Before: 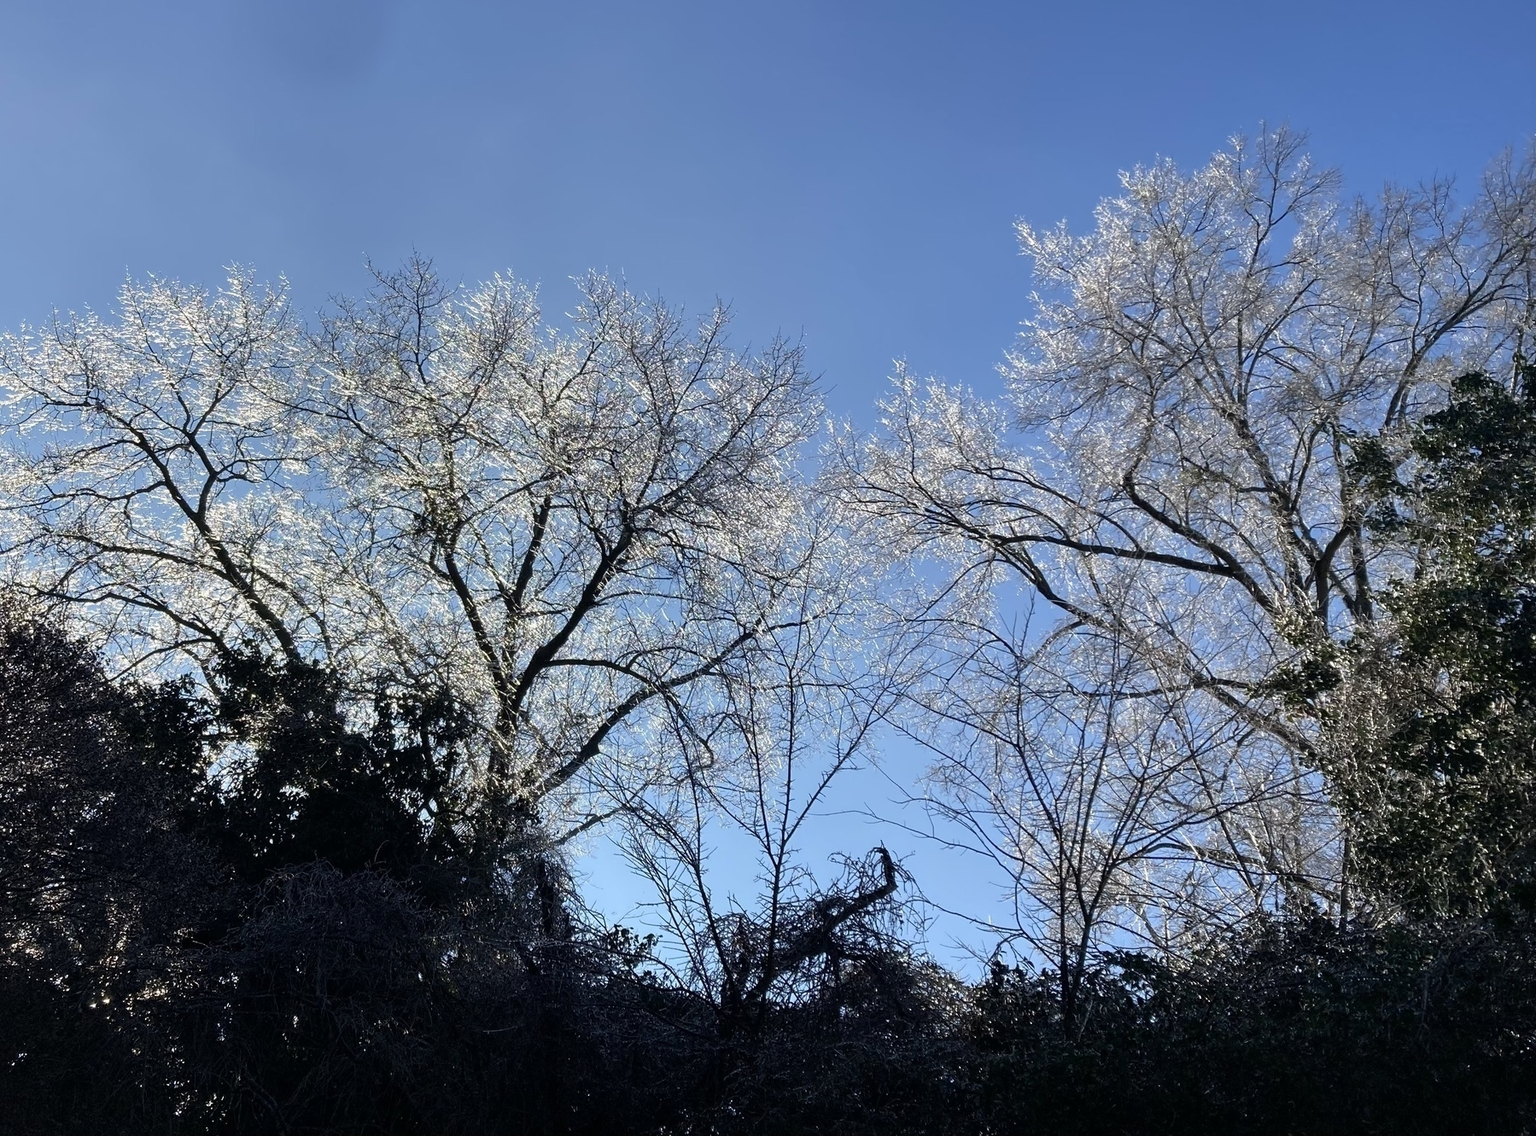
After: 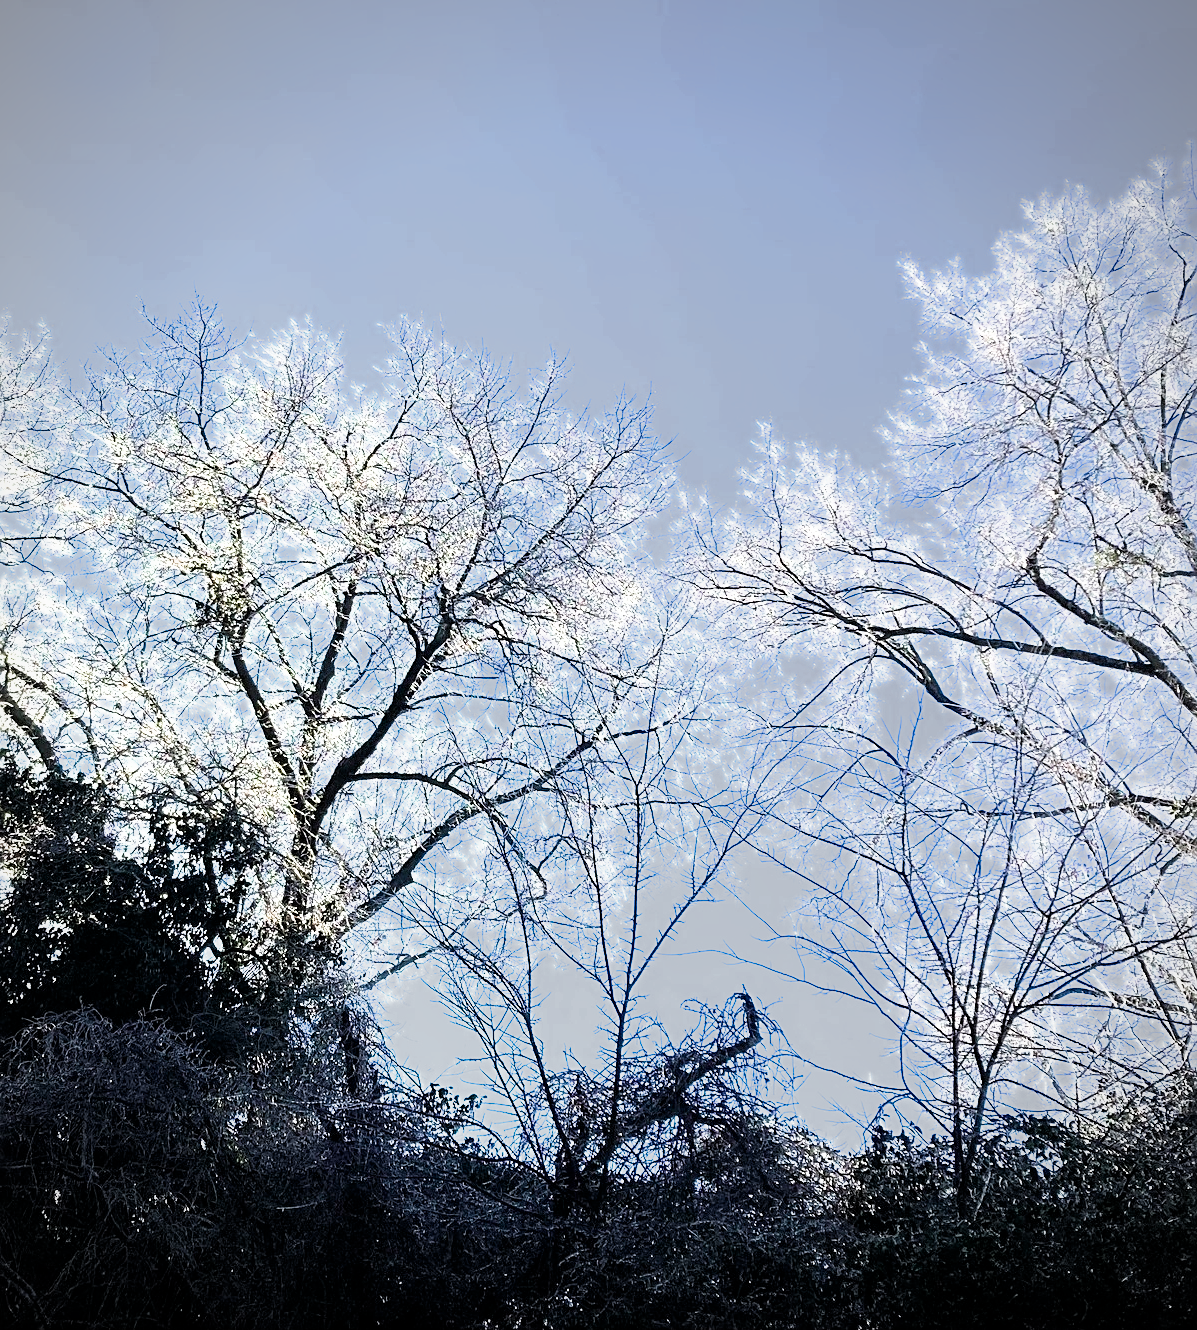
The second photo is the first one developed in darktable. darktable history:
exposure: black level correction 0, exposure 2.164 EV, compensate exposure bias true, compensate highlight preservation false
sharpen: on, module defaults
filmic rgb: black relative exposure -7.76 EV, white relative exposure 4.35 EV, target black luminance 0%, hardness 3.76, latitude 50.65%, contrast 1.069, highlights saturation mix 8.66%, shadows ↔ highlights balance -0.282%, add noise in highlights 0, preserve chrominance max RGB, color science v3 (2019), use custom middle-gray values true, contrast in highlights soft
contrast brightness saturation: contrast 0.028, brightness -0.036
crop and rotate: left 16.144%, right 17.308%
tone equalizer: mask exposure compensation -0.497 EV
vignetting: fall-off radius 61.07%, brightness -0.445, saturation -0.687, unbound false
